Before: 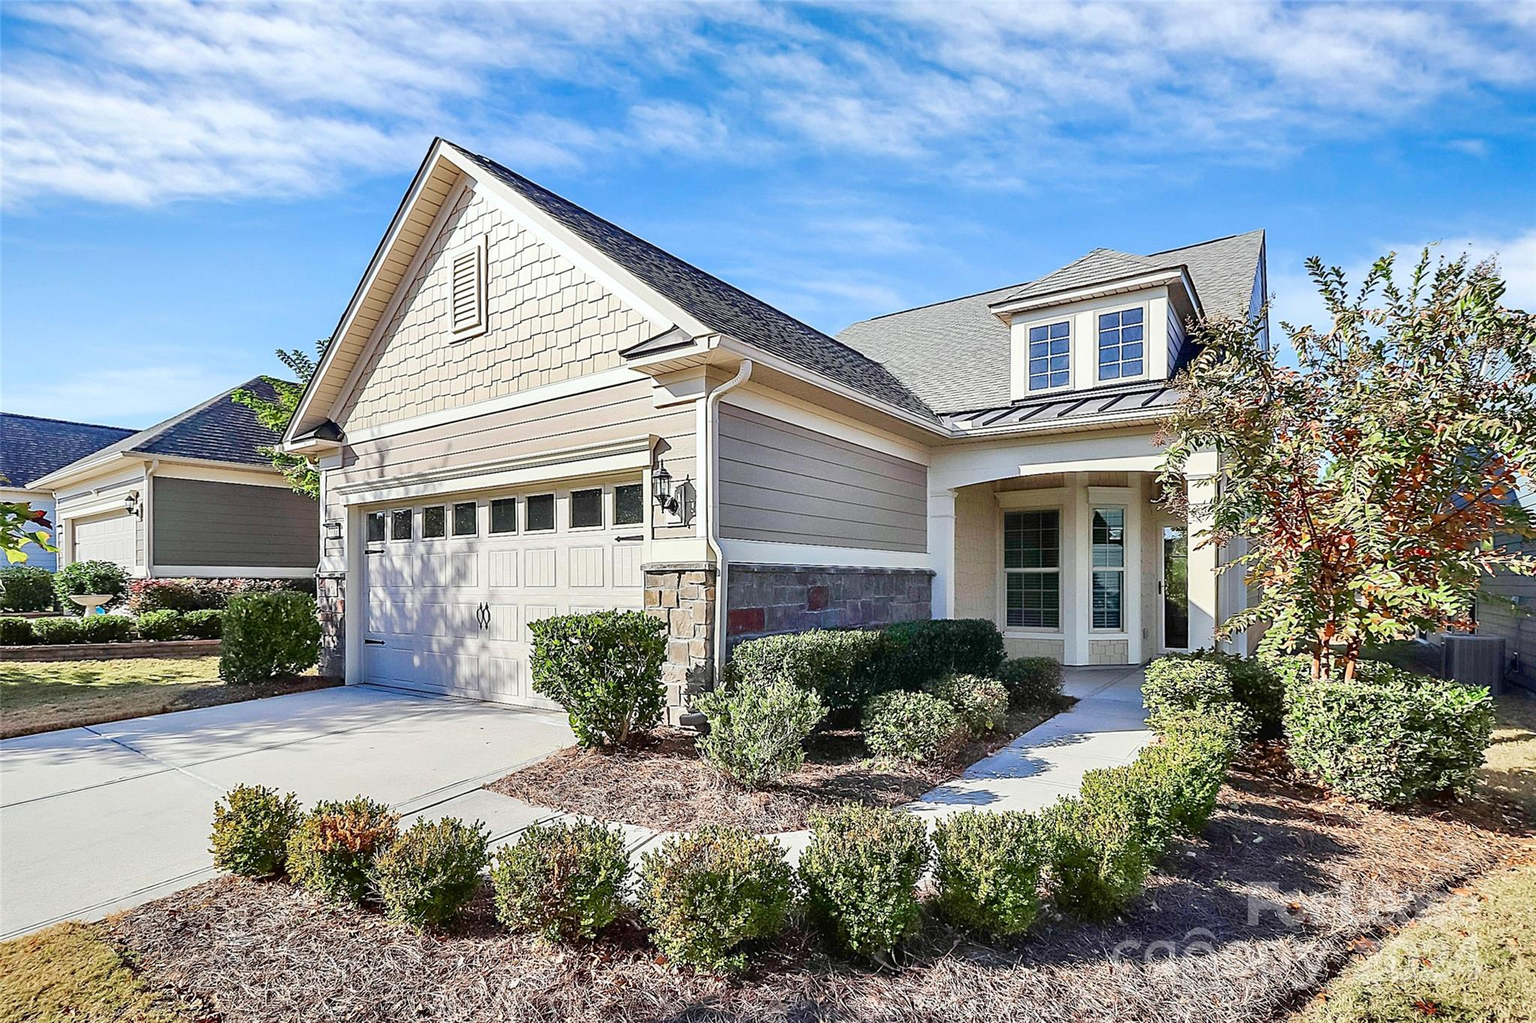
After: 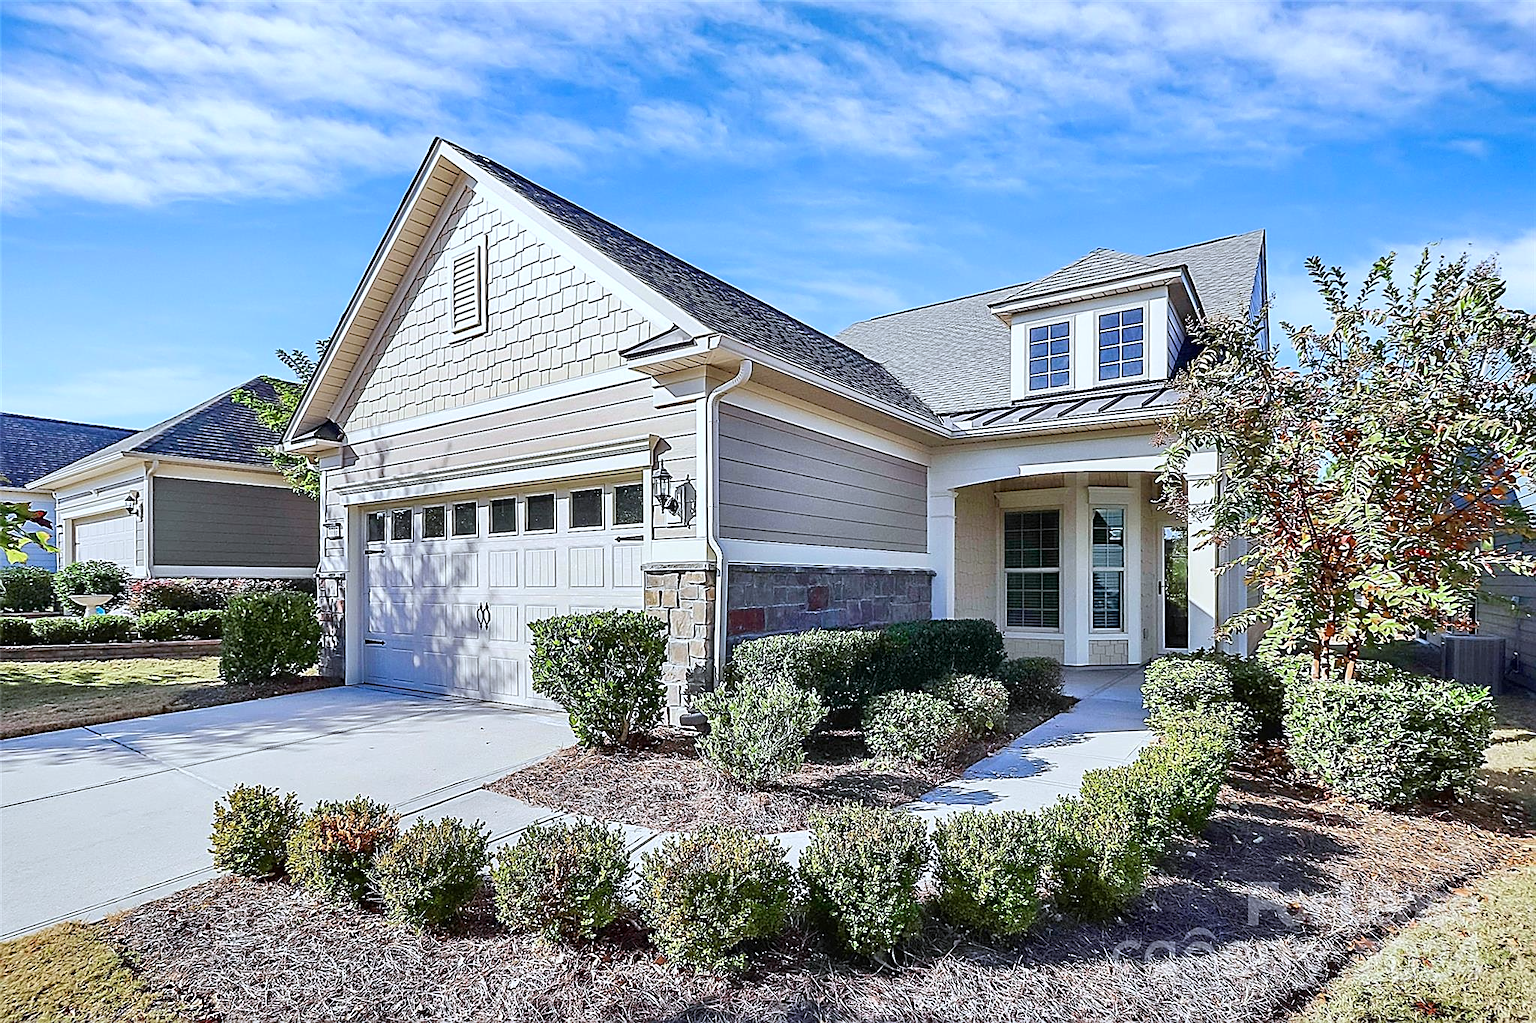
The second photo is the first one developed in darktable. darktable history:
sharpen: on, module defaults
white balance: red 0.954, blue 1.079
